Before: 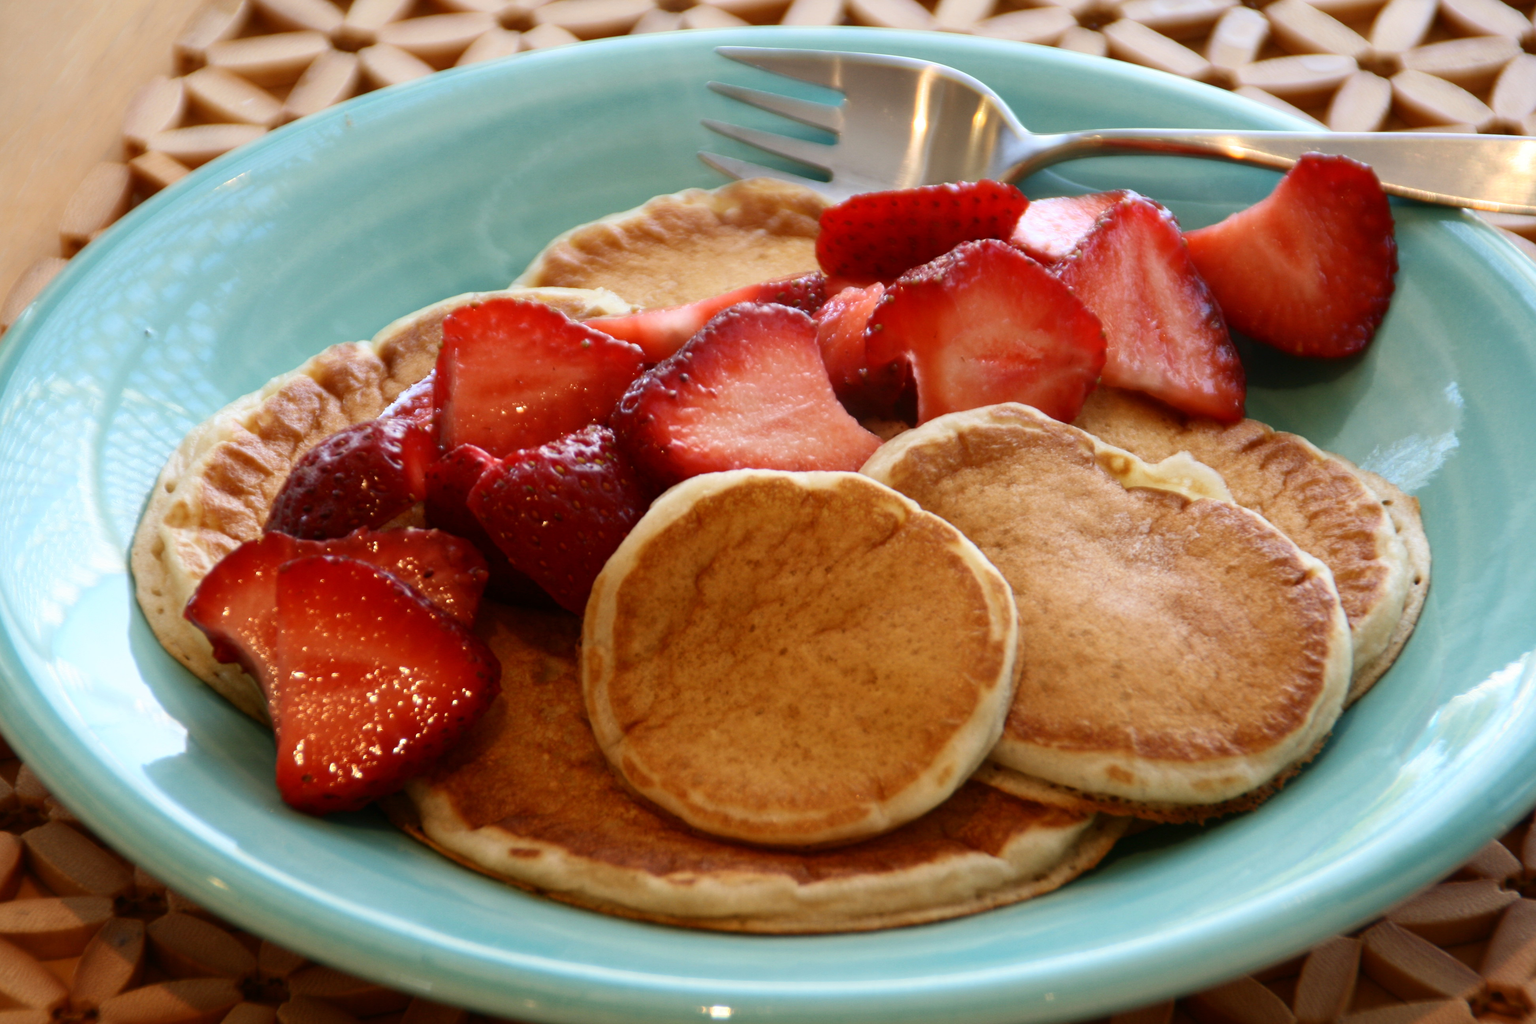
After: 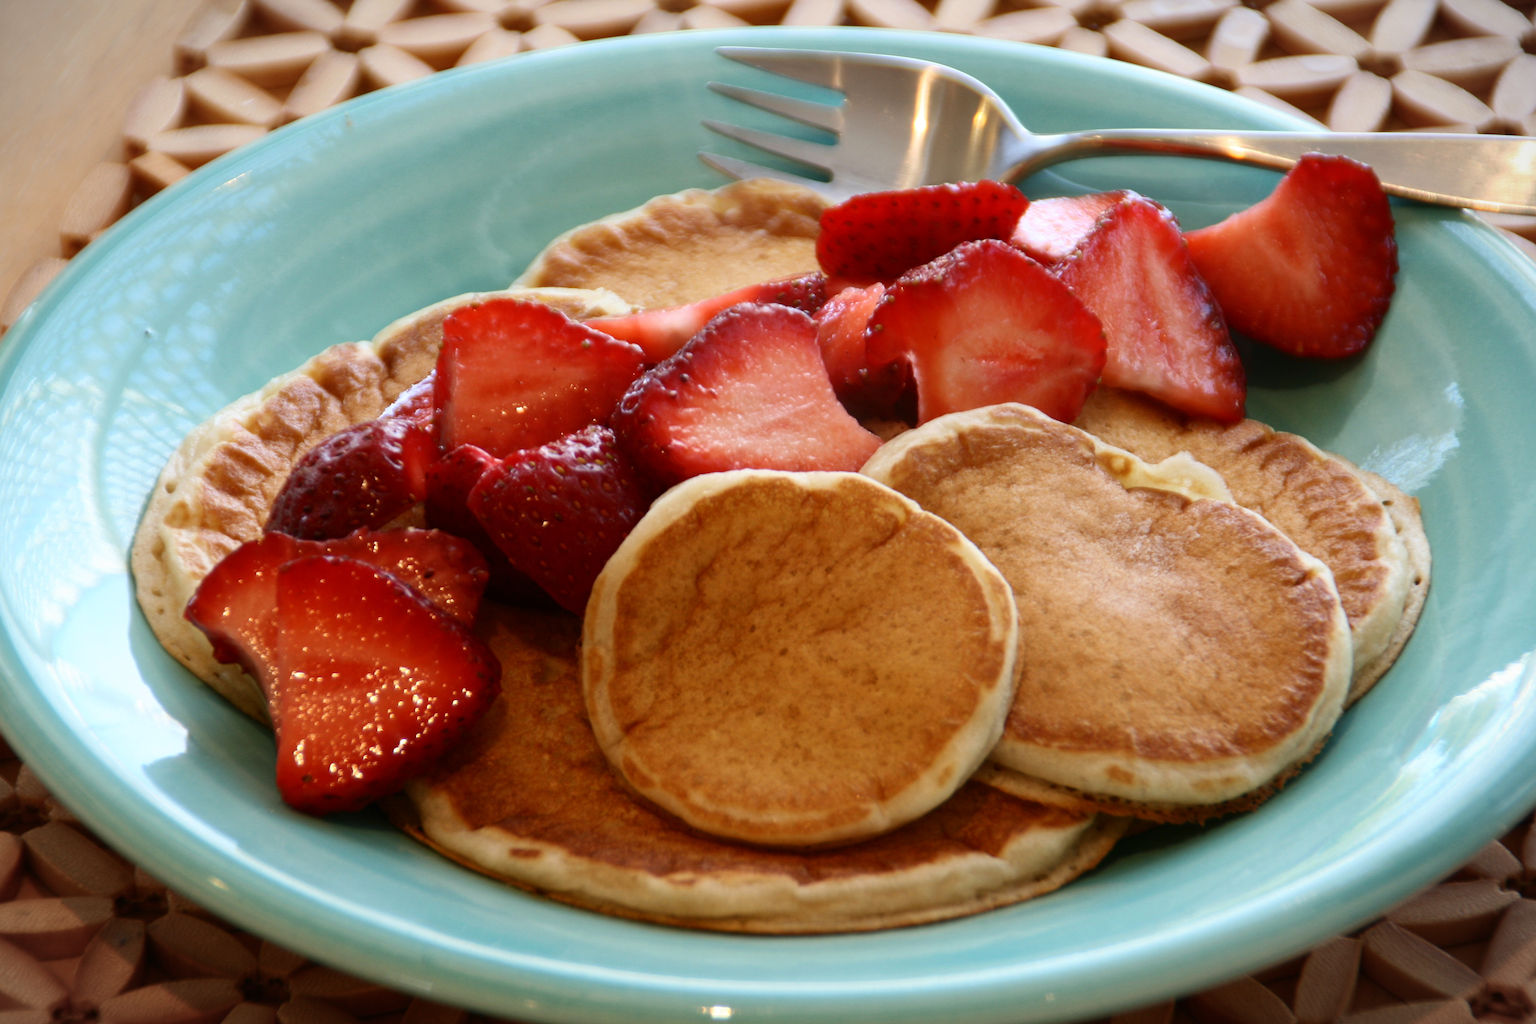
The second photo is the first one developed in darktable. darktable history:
exposure: compensate highlight preservation false
color balance: on, module defaults
vignetting: fall-off start 100%, fall-off radius 64.94%, automatic ratio true, unbound false
